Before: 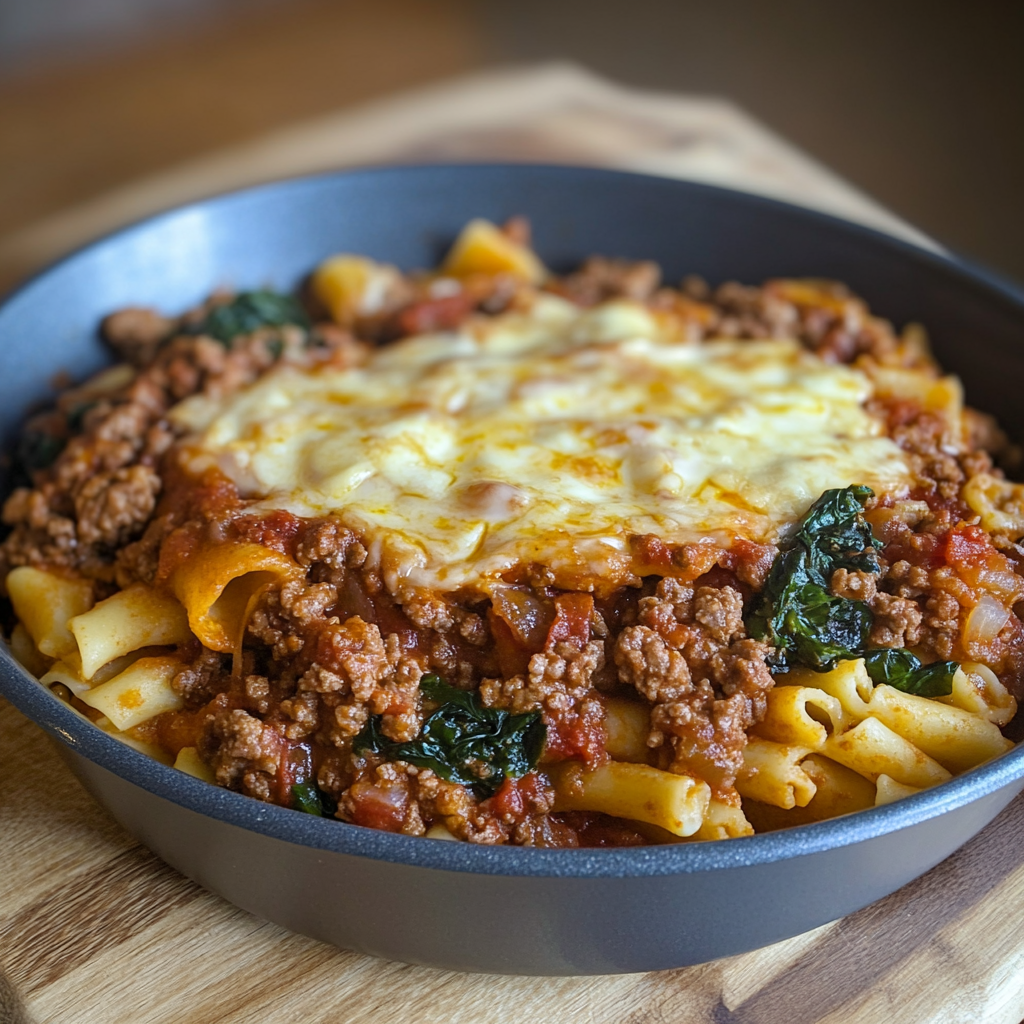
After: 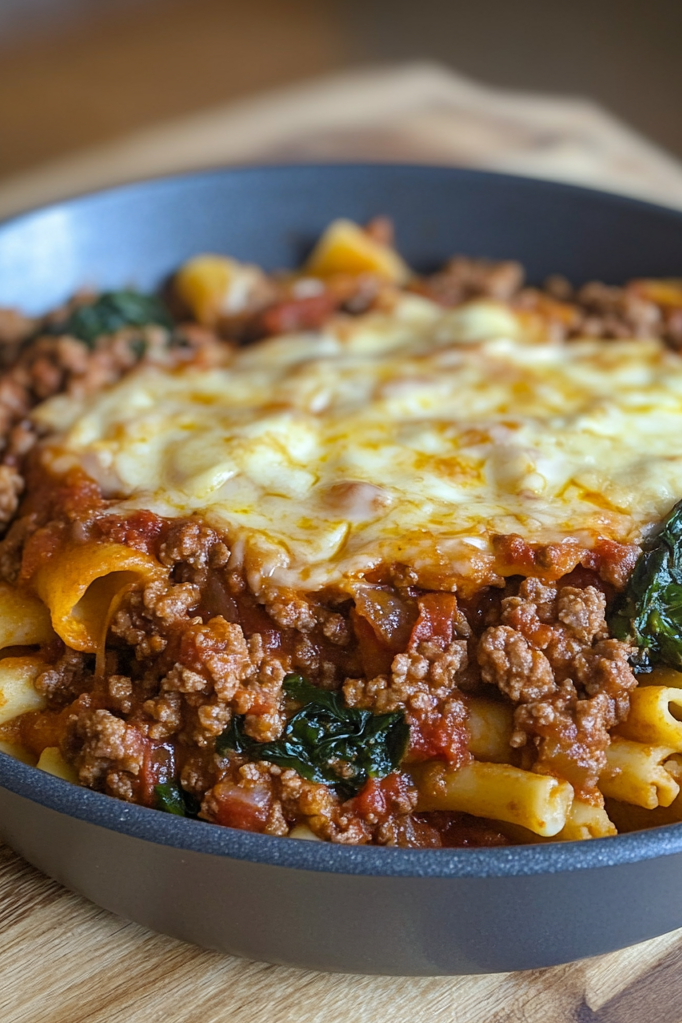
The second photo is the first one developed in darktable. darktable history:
crop and rotate: left 13.409%, right 19.924%
